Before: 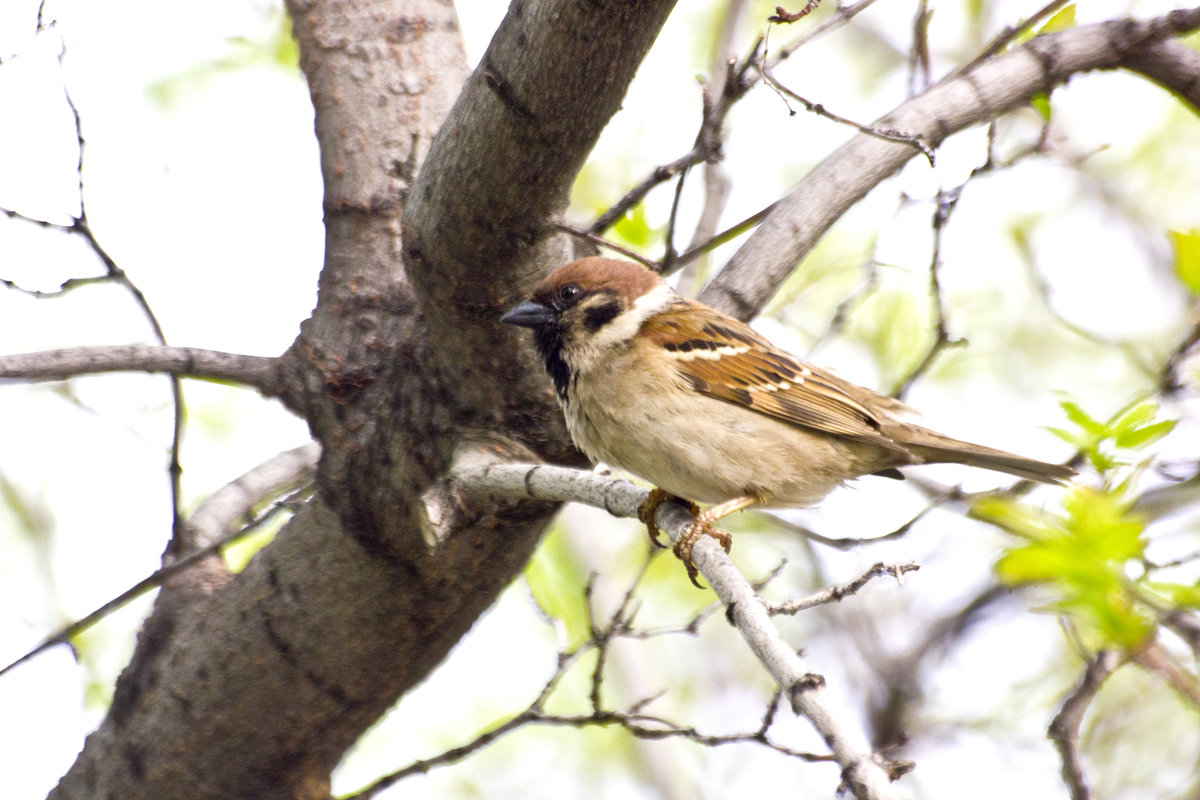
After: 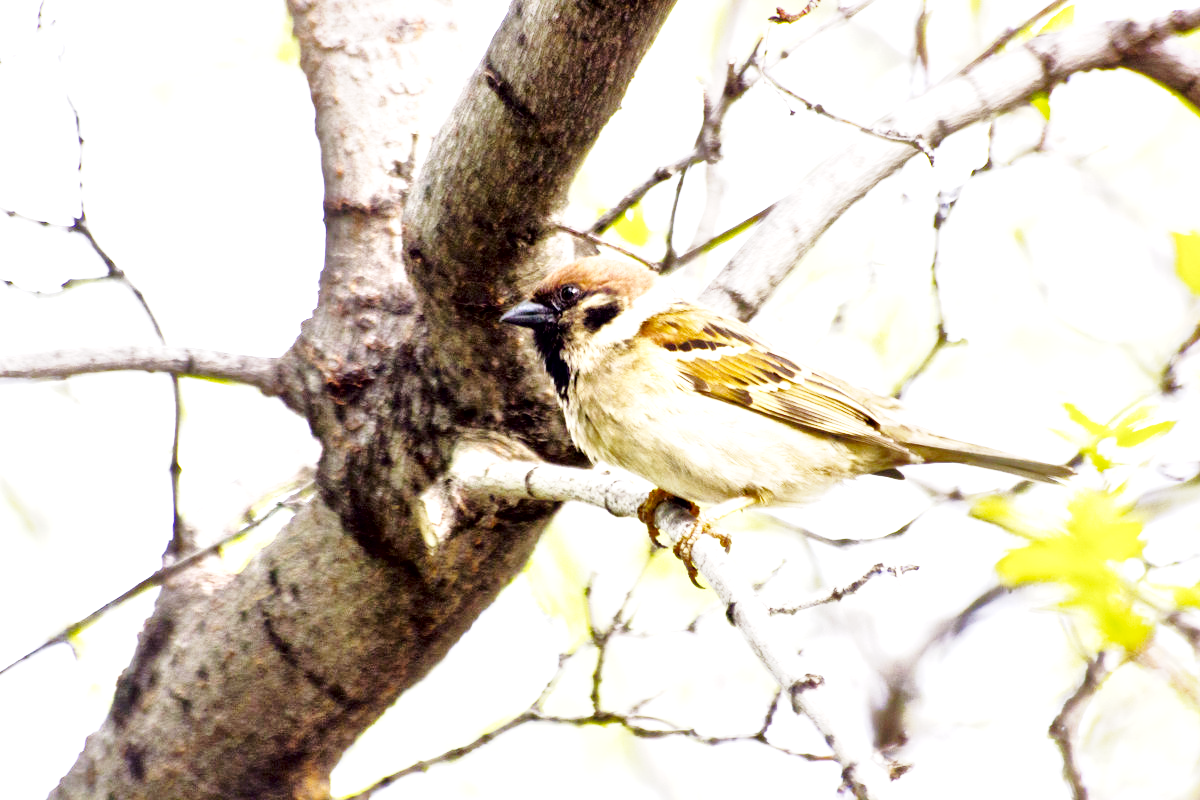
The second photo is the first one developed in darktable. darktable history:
tone equalizer: -8 EV -0.412 EV, -7 EV -0.374 EV, -6 EV -0.342 EV, -5 EV -0.239 EV, -3 EV 0.234 EV, -2 EV 0.309 EV, -1 EV 0.394 EV, +0 EV 0.423 EV
base curve: curves: ch0 [(0, 0) (0, 0.001) (0.001, 0.001) (0.004, 0.002) (0.007, 0.004) (0.015, 0.013) (0.033, 0.045) (0.052, 0.096) (0.075, 0.17) (0.099, 0.241) (0.163, 0.42) (0.219, 0.55) (0.259, 0.616) (0.327, 0.722) (0.365, 0.765) (0.522, 0.873) (0.547, 0.881) (0.689, 0.919) (0.826, 0.952) (1, 1)], preserve colors none
color balance rgb: linear chroma grading › global chroma 0.656%, perceptual saturation grading › global saturation 0.057%, global vibrance 20%
local contrast: mode bilateral grid, contrast 69, coarseness 75, detail 180%, midtone range 0.2
